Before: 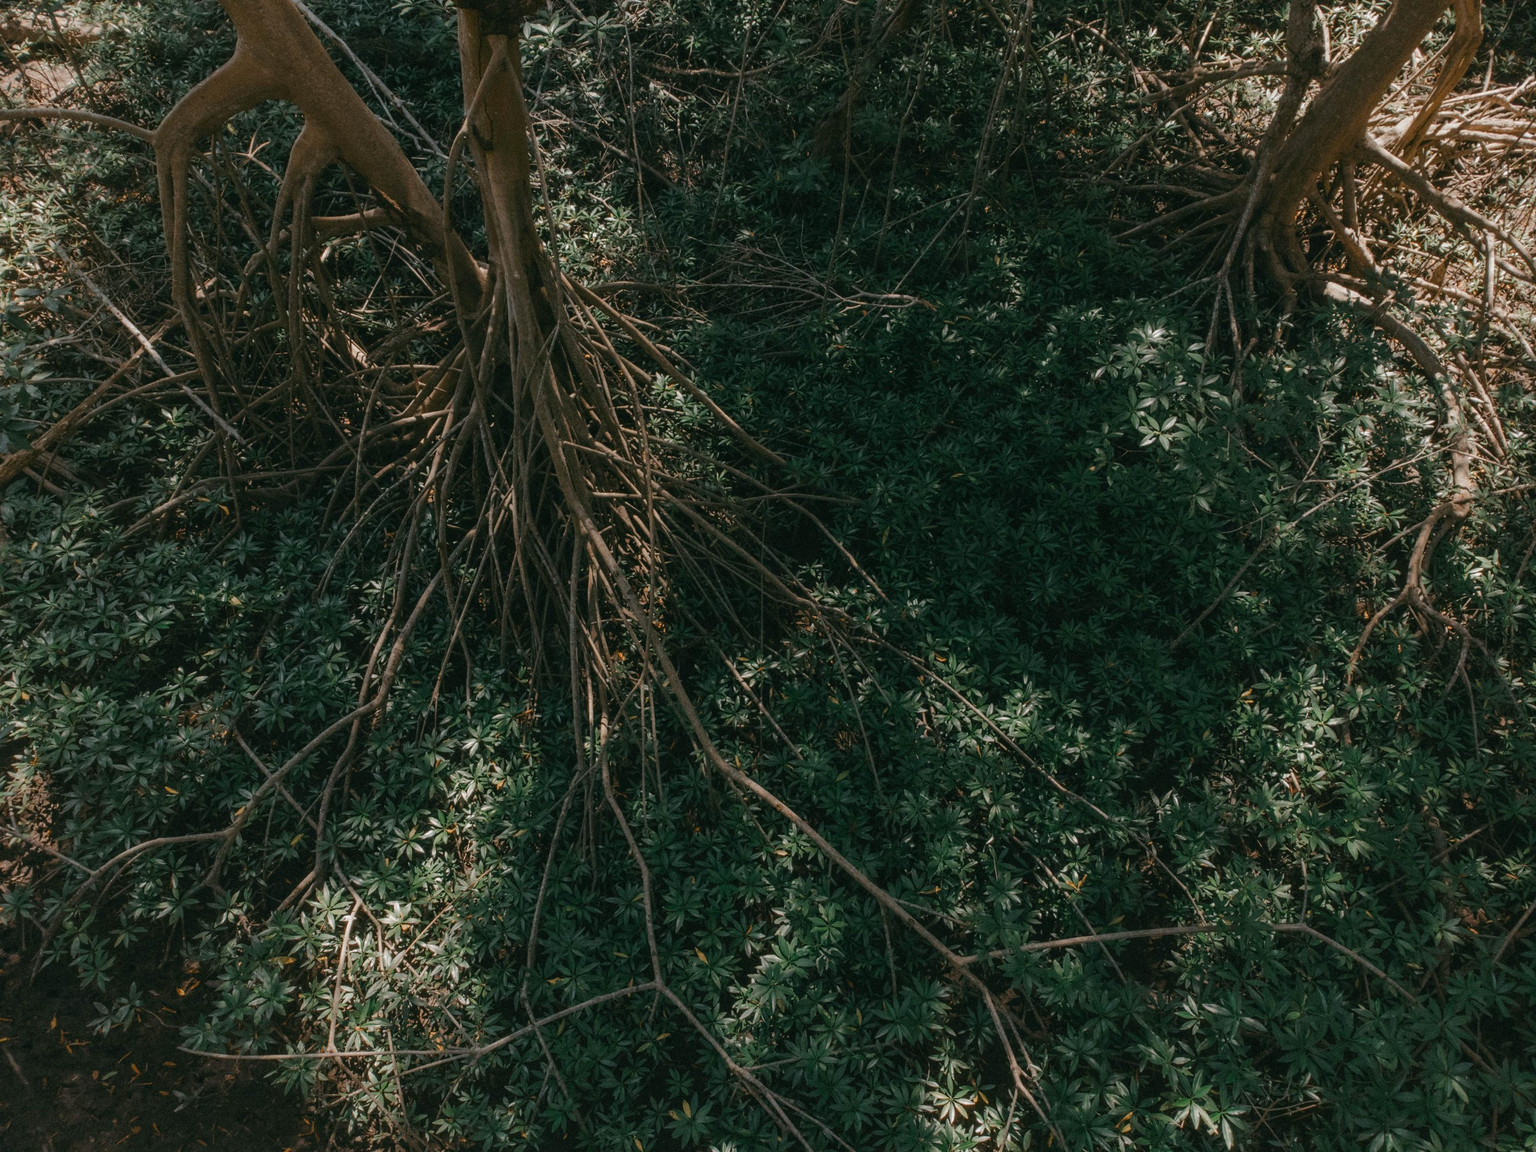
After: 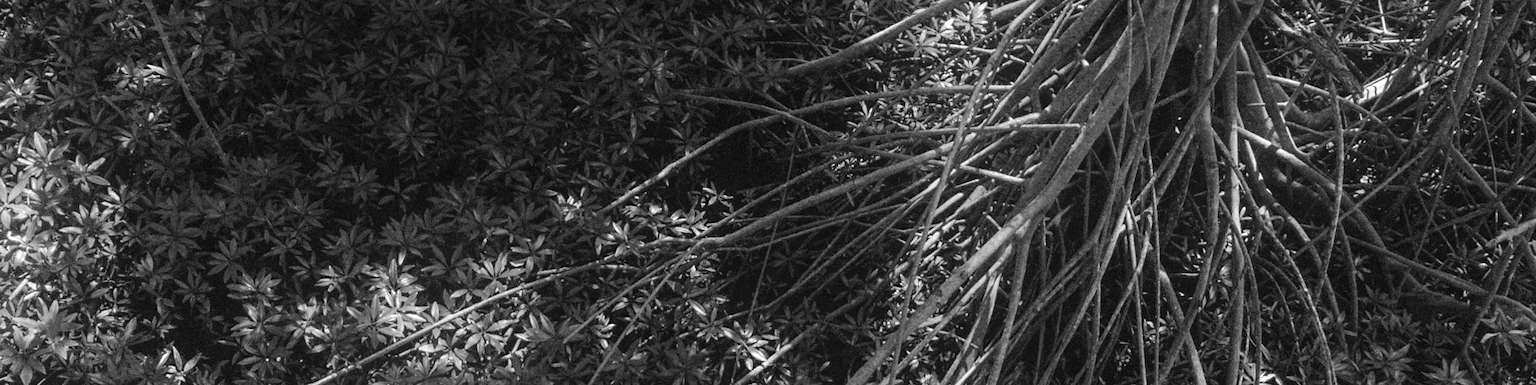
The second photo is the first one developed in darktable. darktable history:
crop and rotate: angle 16.12°, top 30.835%, bottom 35.653%
tone equalizer: -7 EV 0.15 EV, -6 EV 0.6 EV, -5 EV 1.15 EV, -4 EV 1.33 EV, -3 EV 1.15 EV, -2 EV 0.6 EV, -1 EV 0.15 EV, mask exposure compensation -0.5 EV
bloom: threshold 82.5%, strength 16.25%
monochrome: on, module defaults
